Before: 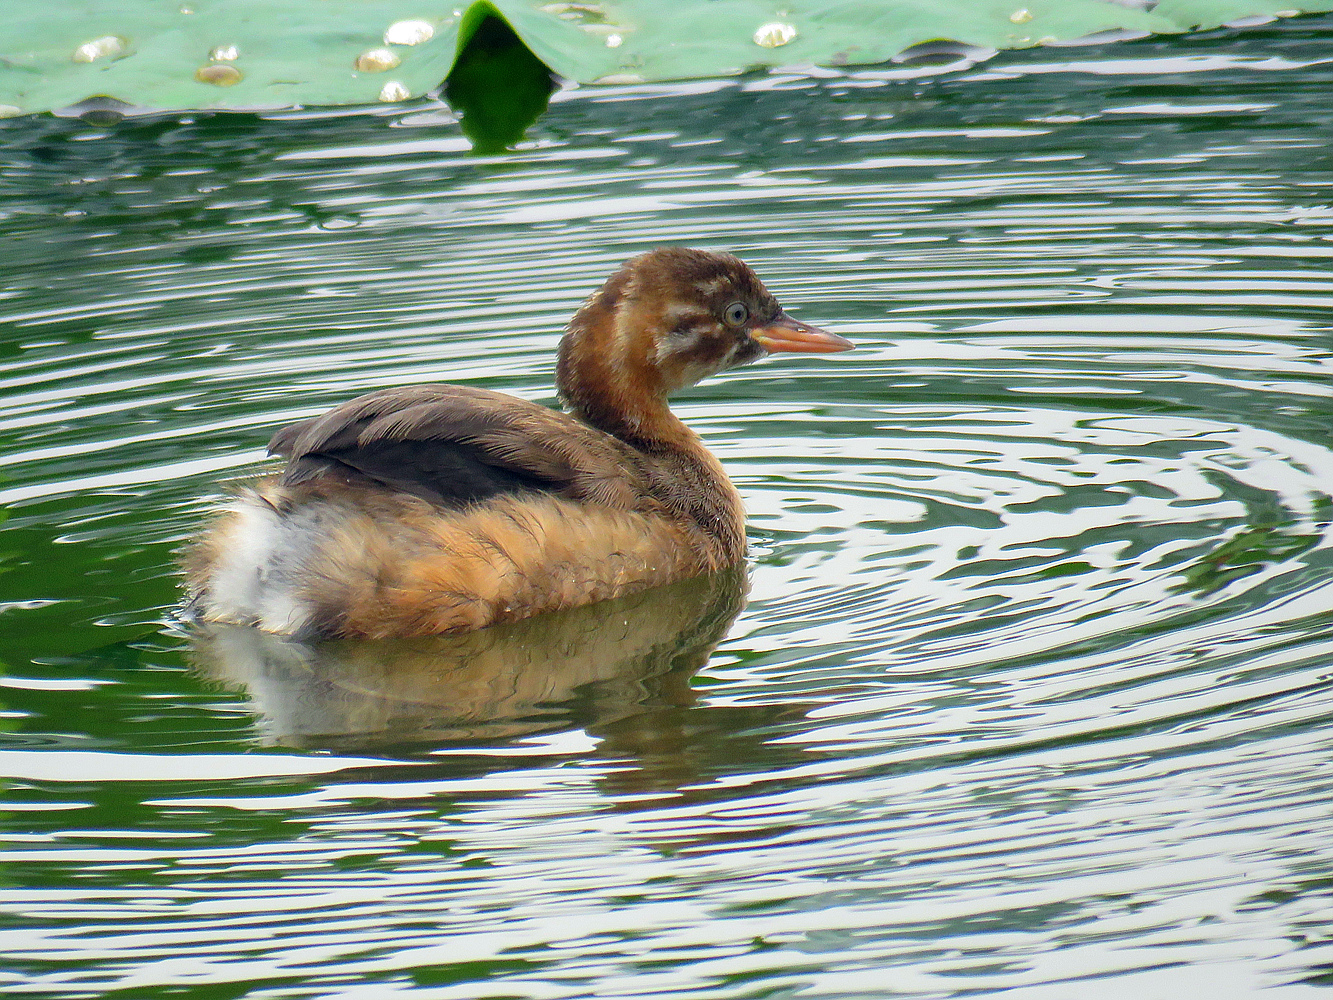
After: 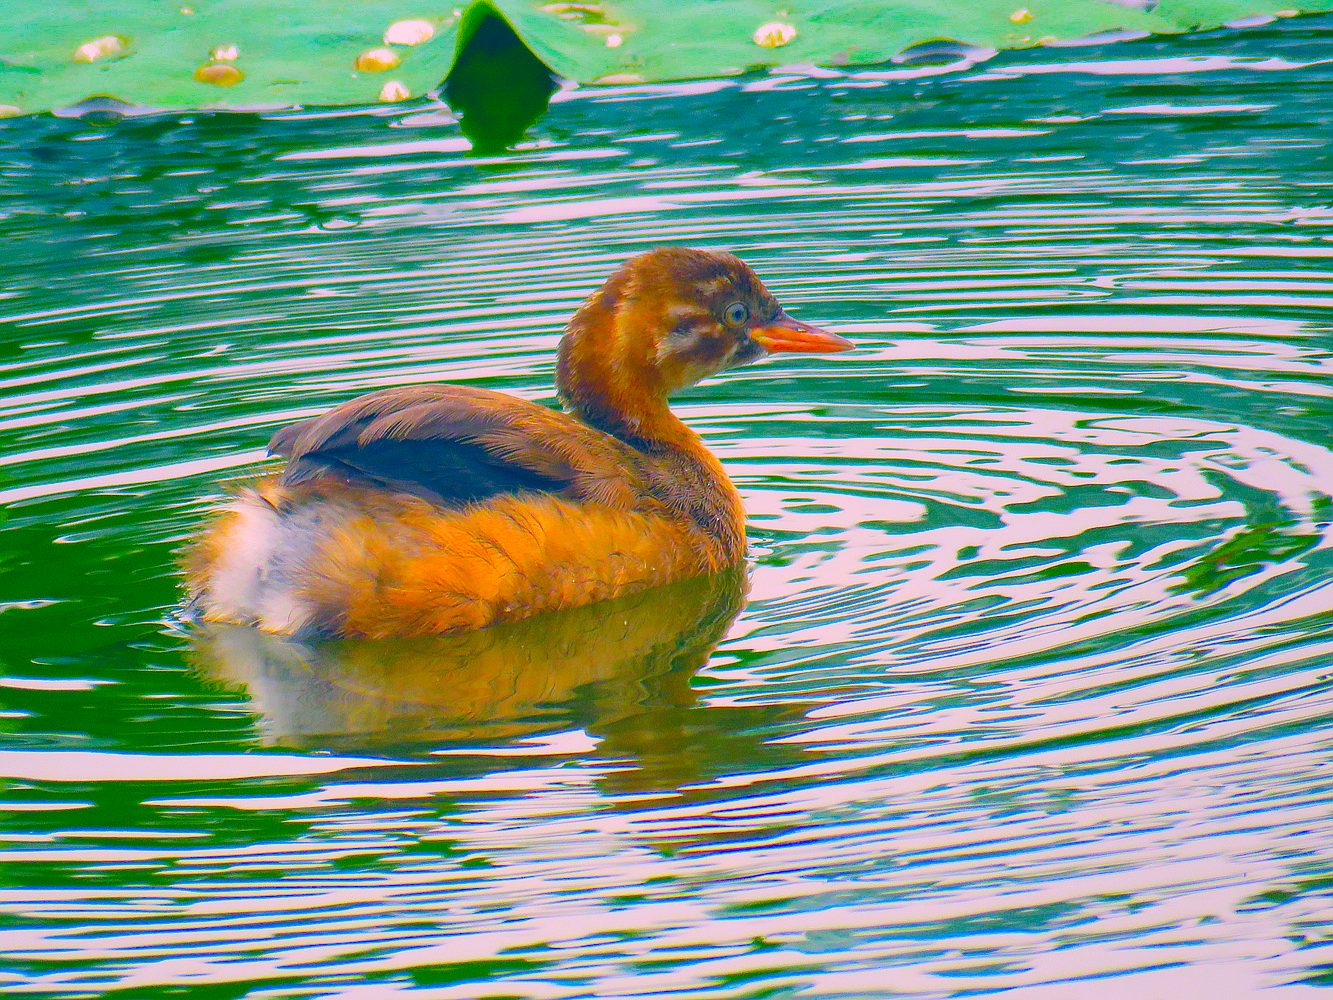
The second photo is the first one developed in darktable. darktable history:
color correction: highlights a* 16.7, highlights b* 0.199, shadows a* -14.61, shadows b* -14.46, saturation 1.56
contrast brightness saturation: contrast -0.165, brightness 0.042, saturation -0.136
exposure: black level correction -0.005, exposure 0.058 EV, compensate highlight preservation false
color balance rgb: linear chroma grading › global chroma 49.371%, perceptual saturation grading › global saturation 29.598%, perceptual brilliance grading › global brilliance 1.752%, perceptual brilliance grading › highlights -3.672%
